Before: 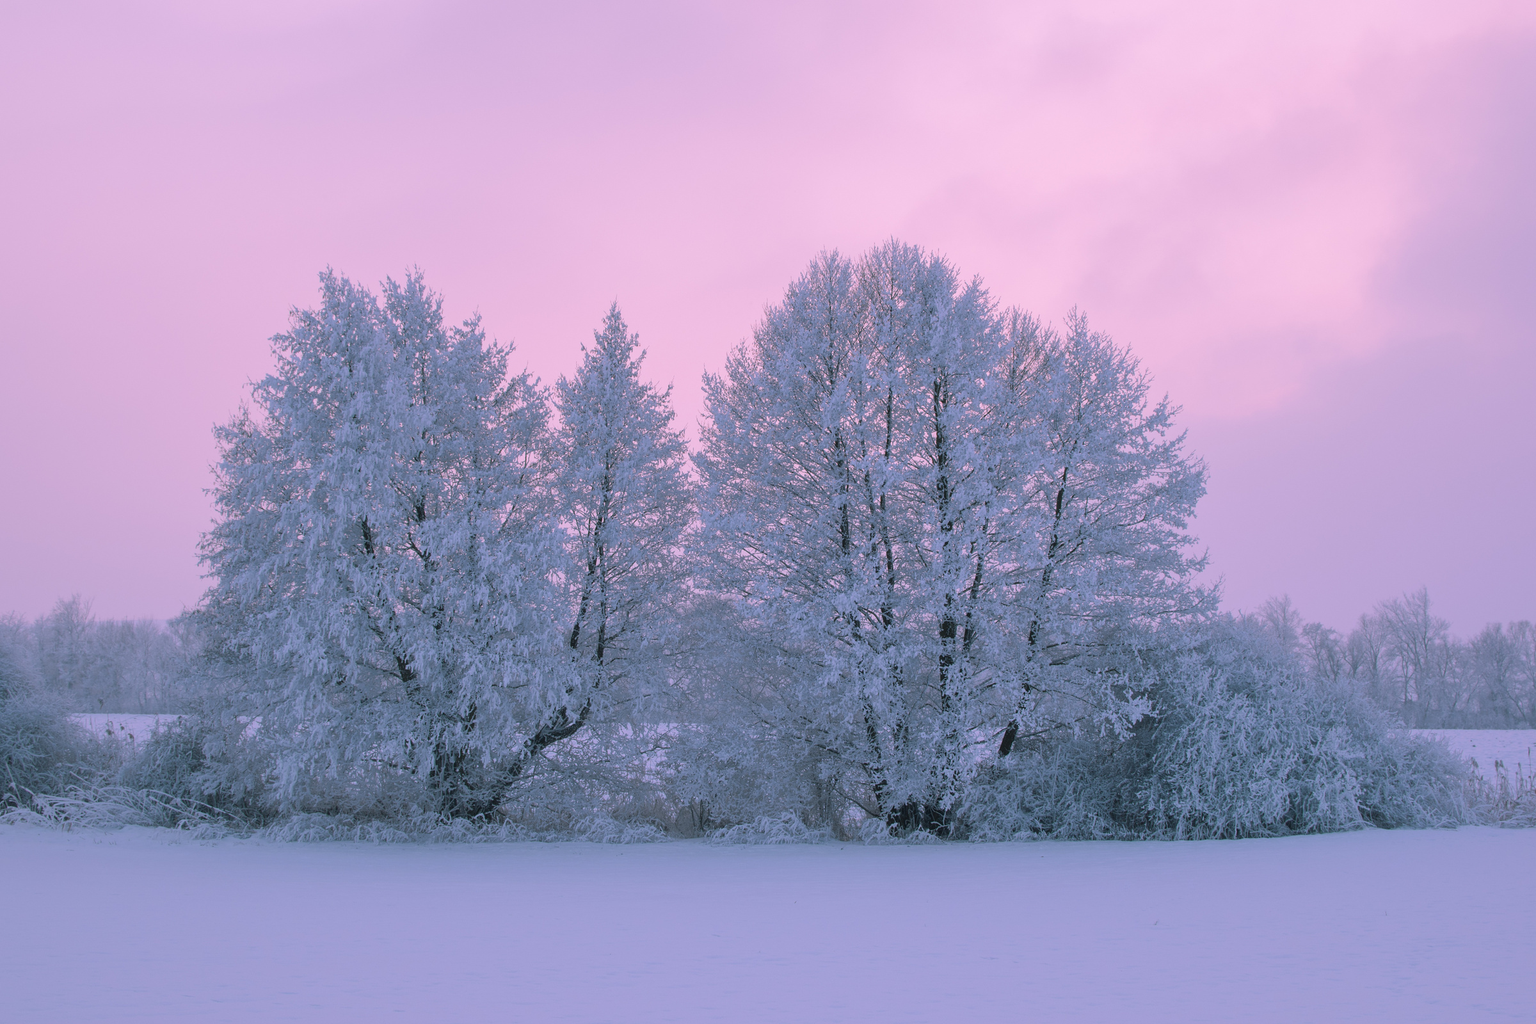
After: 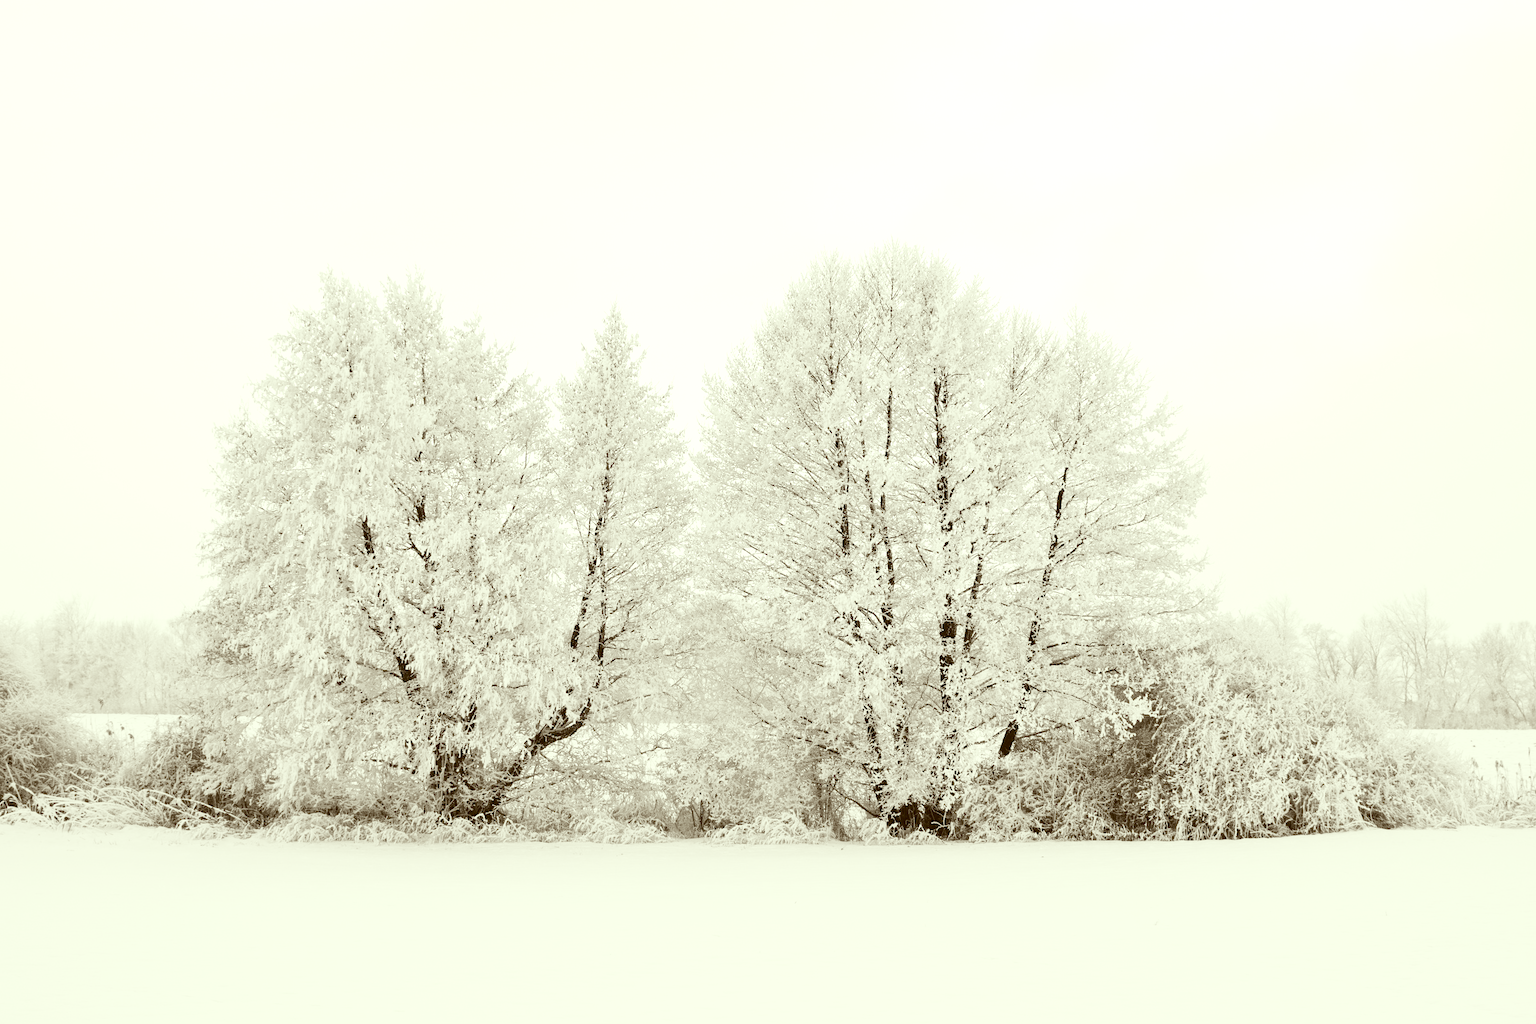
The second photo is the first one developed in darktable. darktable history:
color correction: highlights a* -5.28, highlights b* 9.79, shadows a* 9.28, shadows b* 24.18
contrast brightness saturation: contrast 0.398, brightness 0.052, saturation 0.25
color calibration: output gray [0.21, 0.42, 0.37, 0], illuminant as shot in camera, x 0.358, y 0.373, temperature 4628.91 K
exposure: black level correction 0, exposure 1.095 EV, compensate highlight preservation false
